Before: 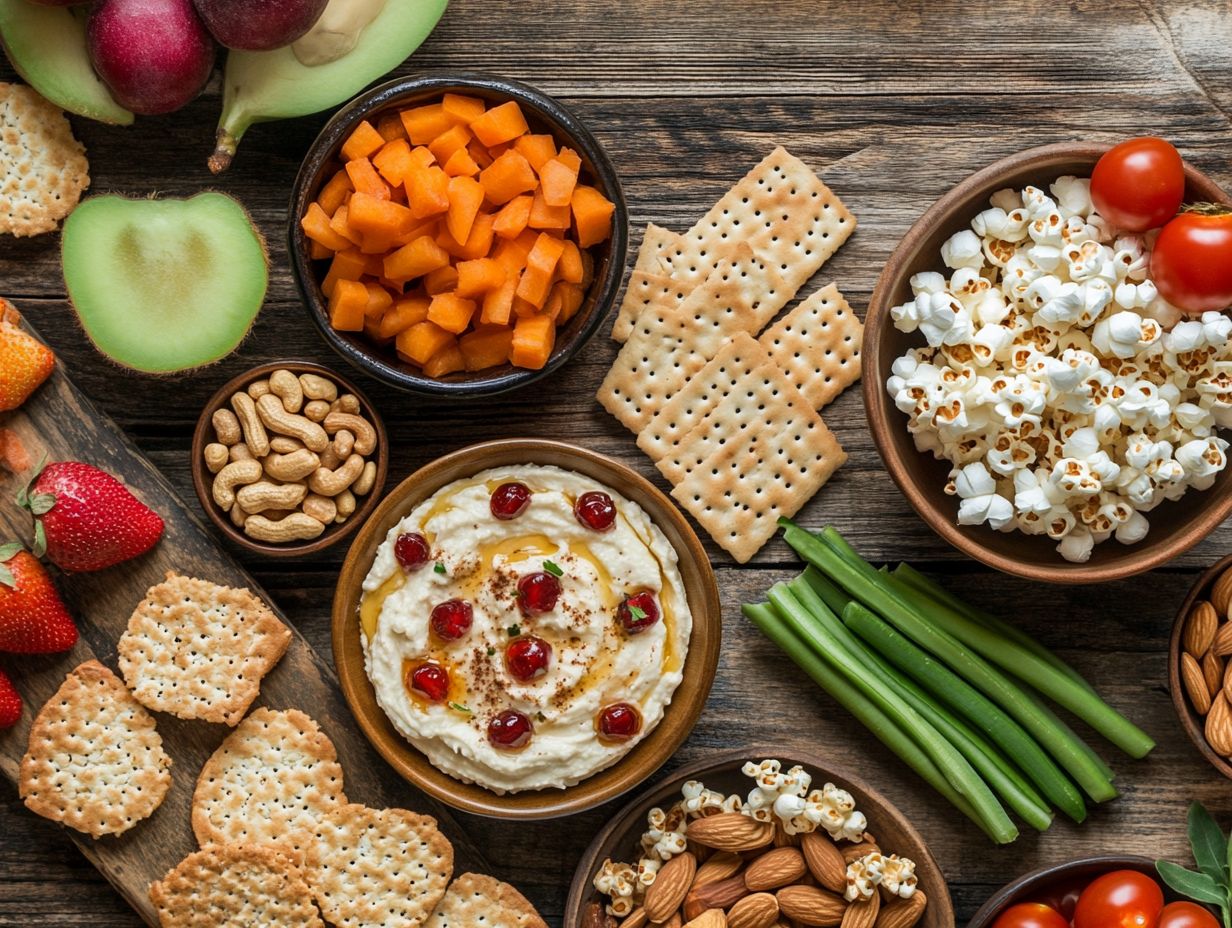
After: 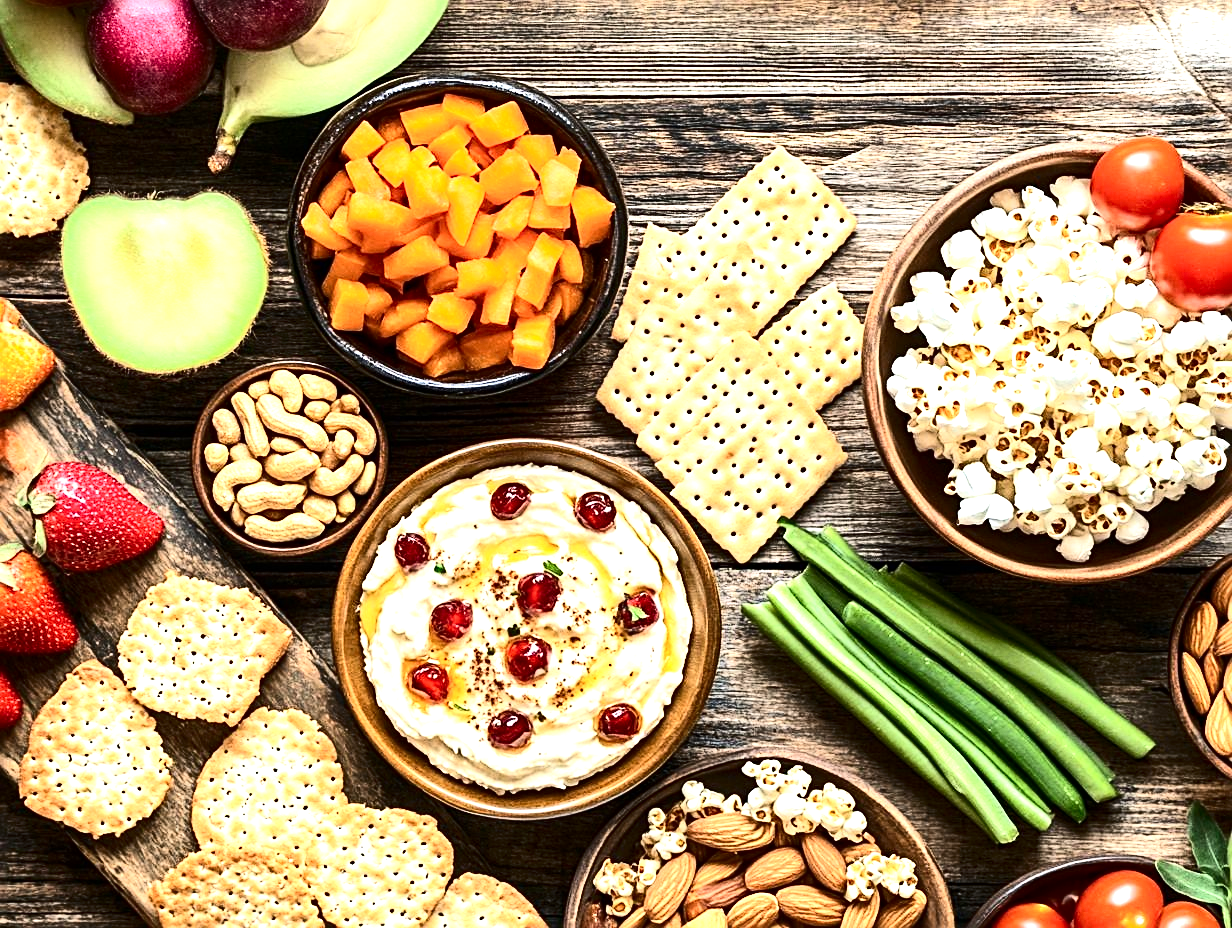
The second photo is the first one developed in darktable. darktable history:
sharpen: radius 2.767
exposure: black level correction 0, exposure 1.1 EV, compensate exposure bias true, compensate highlight preservation false
contrast brightness saturation: contrast 0.28
tone equalizer: -8 EV -0.417 EV, -7 EV -0.389 EV, -6 EV -0.333 EV, -5 EV -0.222 EV, -3 EV 0.222 EV, -2 EV 0.333 EV, -1 EV 0.389 EV, +0 EV 0.417 EV, edges refinement/feathering 500, mask exposure compensation -1.57 EV, preserve details no
white balance: emerald 1
